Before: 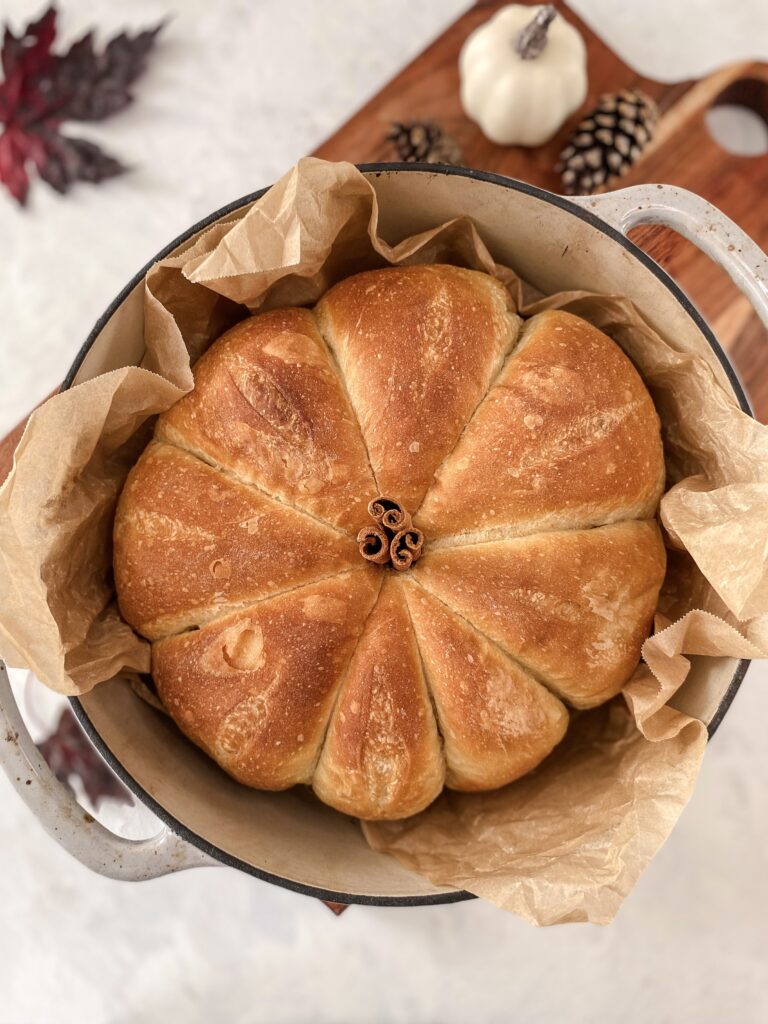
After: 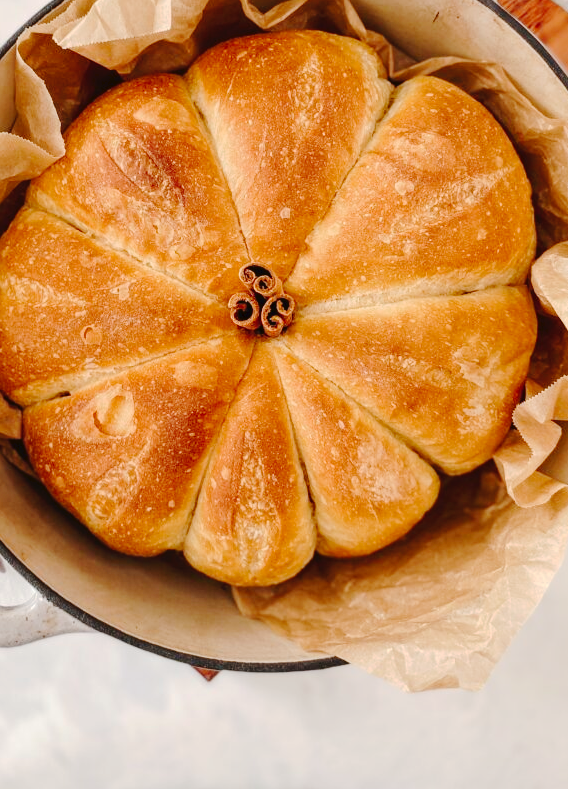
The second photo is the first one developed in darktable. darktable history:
tone curve: curves: ch0 [(0, 0) (0.003, 0.026) (0.011, 0.03) (0.025, 0.038) (0.044, 0.046) (0.069, 0.055) (0.1, 0.075) (0.136, 0.114) (0.177, 0.158) (0.224, 0.215) (0.277, 0.296) (0.335, 0.386) (0.399, 0.479) (0.468, 0.568) (0.543, 0.637) (0.623, 0.707) (0.709, 0.773) (0.801, 0.834) (0.898, 0.896) (1, 1)], preserve colors none
crop: left 16.871%, top 22.857%, right 9.116%
